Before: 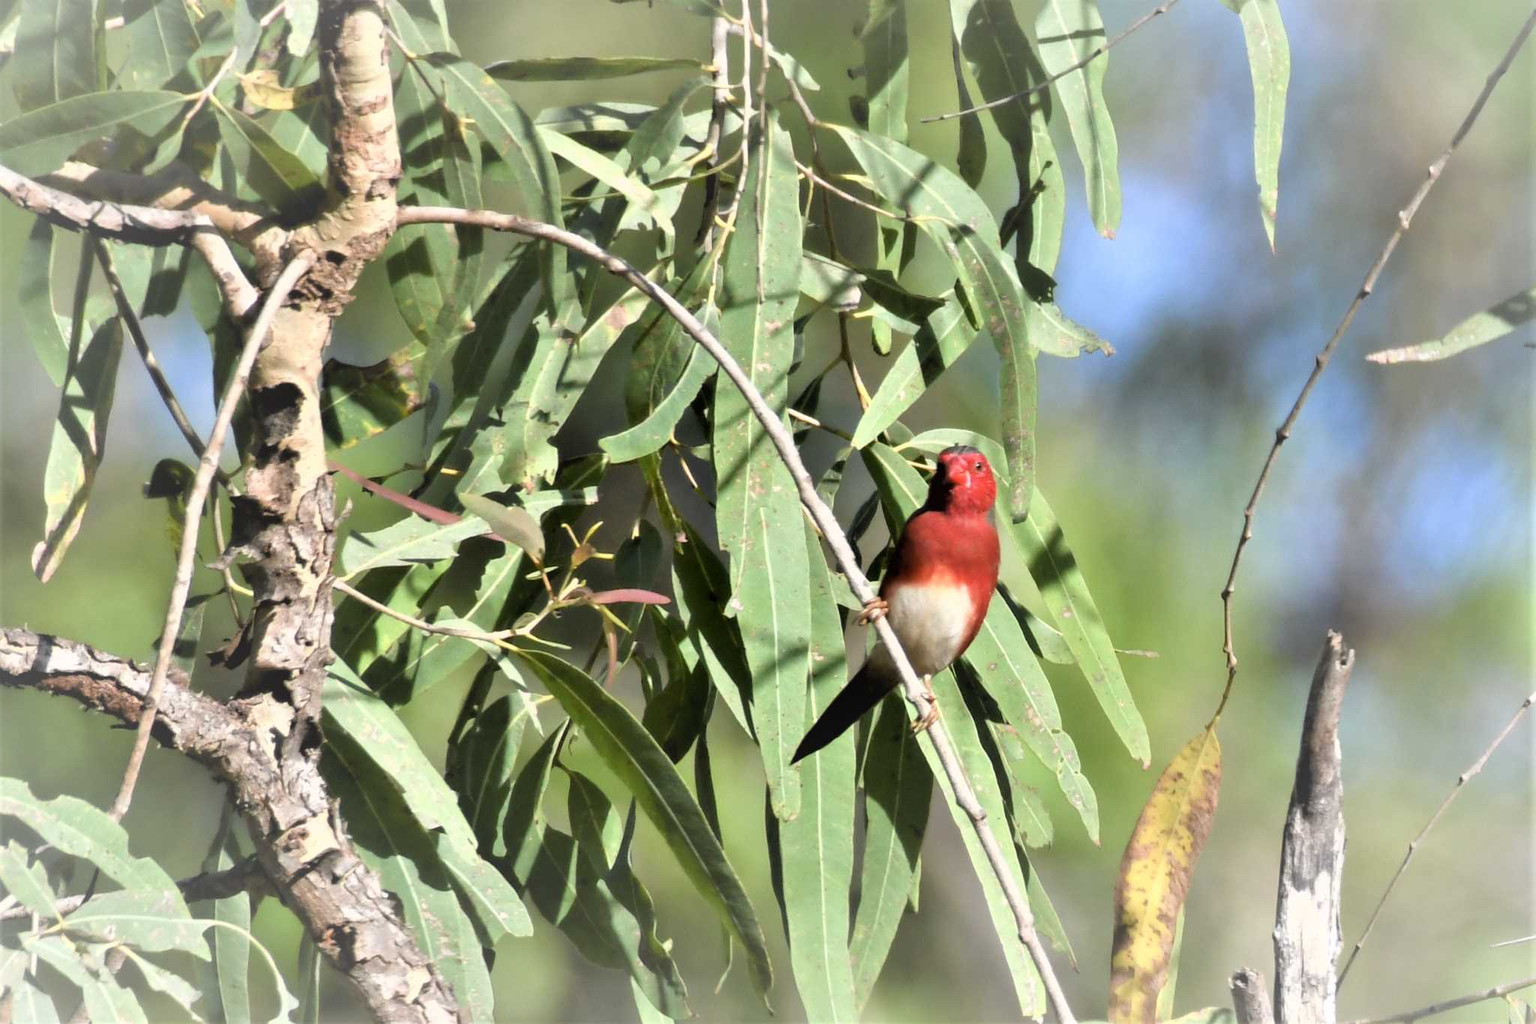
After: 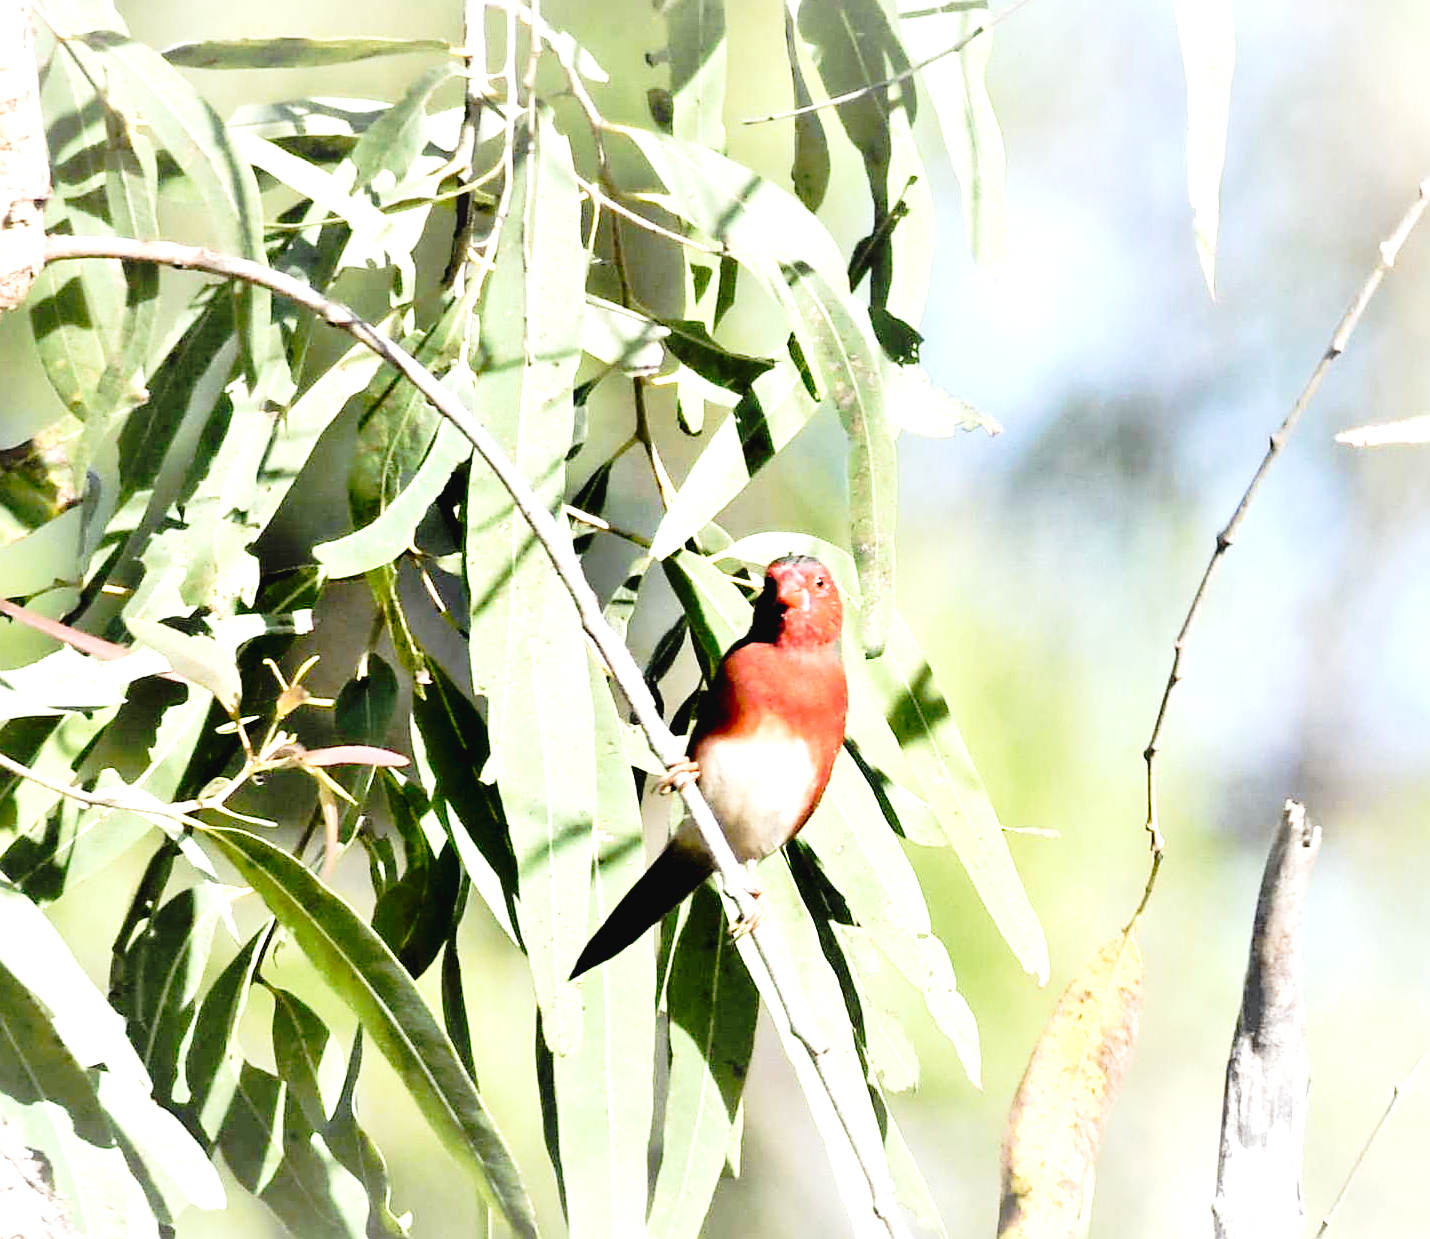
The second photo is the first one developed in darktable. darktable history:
exposure: black level correction 0.008, exposure 0.972 EV, compensate highlight preservation false
sharpen: on, module defaults
tone equalizer: -8 EV -0.428 EV, -7 EV -0.409 EV, -6 EV -0.297 EV, -5 EV -0.189 EV, -3 EV 0.193 EV, -2 EV 0.347 EV, -1 EV 0.377 EV, +0 EV 0.431 EV, edges refinement/feathering 500, mask exposure compensation -1.57 EV, preserve details no
tone curve: curves: ch0 [(0, 0.029) (0.168, 0.142) (0.359, 0.44) (0.469, 0.544) (0.634, 0.722) (0.858, 0.903) (1, 0.968)]; ch1 [(0, 0) (0.437, 0.453) (0.472, 0.47) (0.502, 0.502) (0.54, 0.534) (0.57, 0.592) (0.618, 0.66) (0.699, 0.749) (0.859, 0.899) (1, 1)]; ch2 [(0, 0) (0.33, 0.301) (0.421, 0.443) (0.476, 0.498) (0.505, 0.503) (0.547, 0.557) (0.586, 0.634) (0.608, 0.676) (1, 1)], preserve colors none
crop and rotate: left 23.725%, top 2.93%, right 6.449%, bottom 6.264%
